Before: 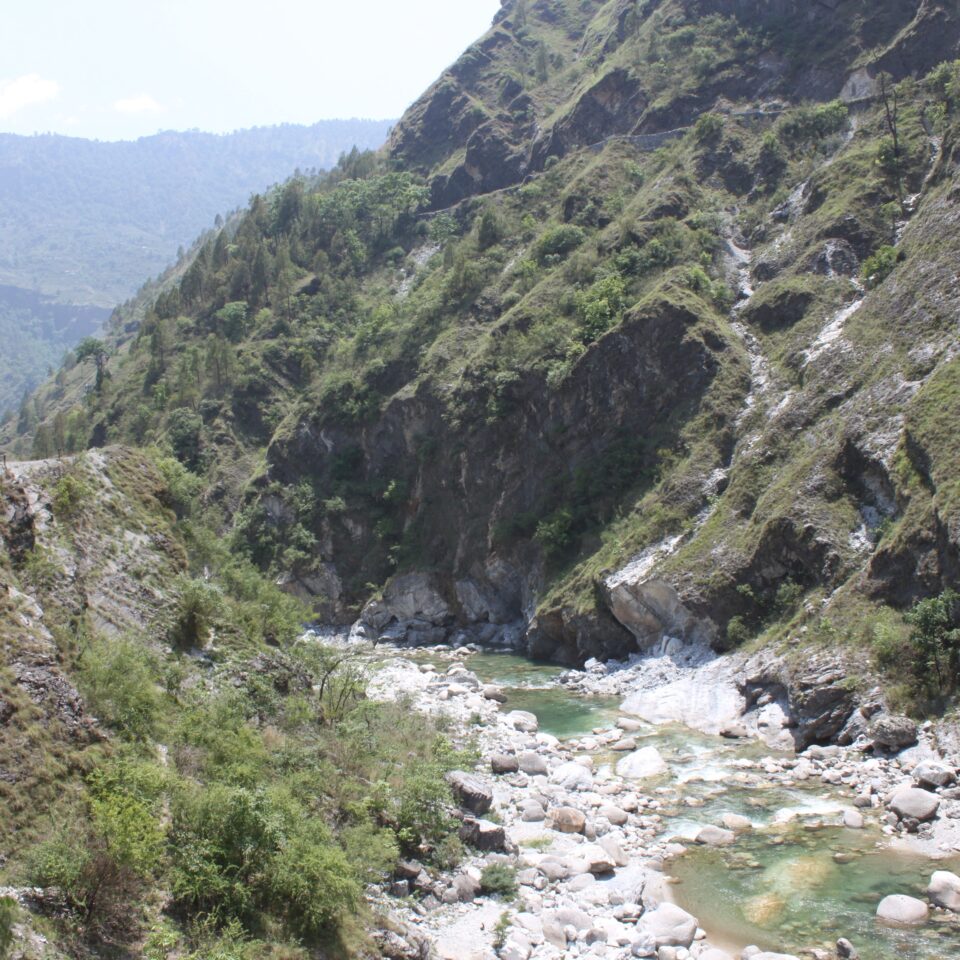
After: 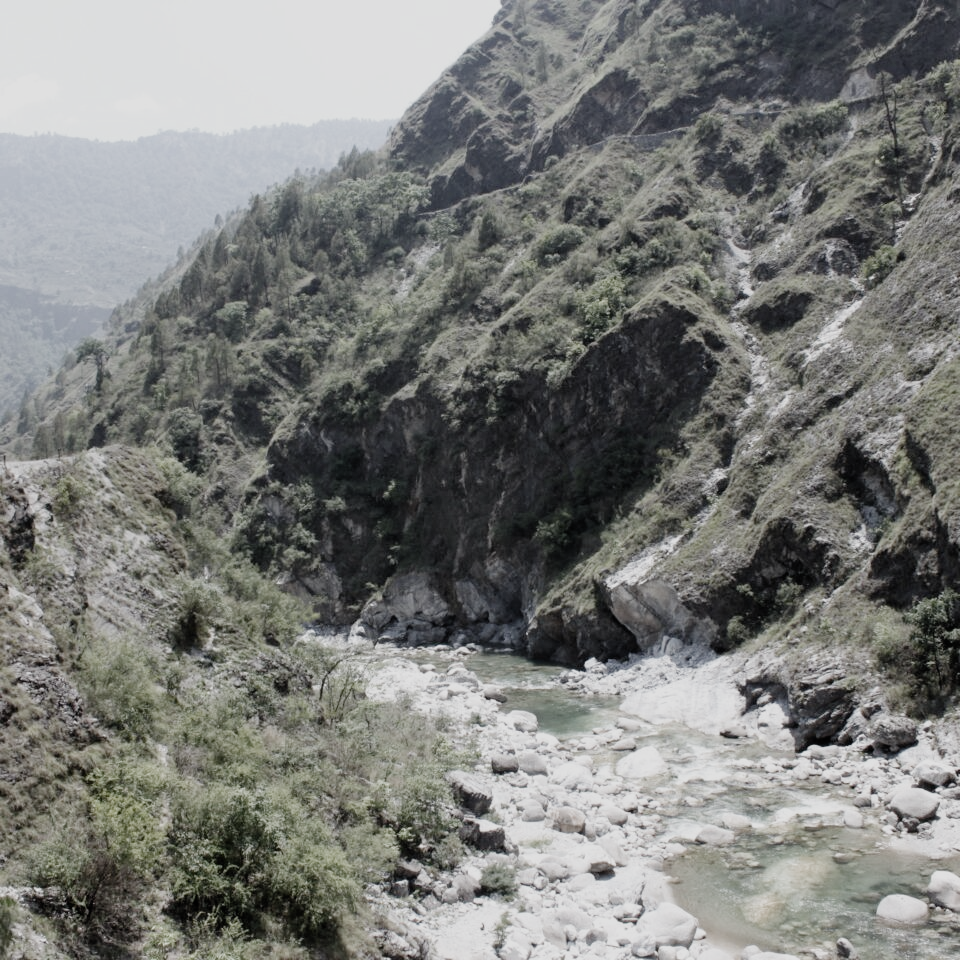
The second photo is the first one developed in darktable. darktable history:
filmic rgb: black relative exposure -5.09 EV, white relative exposure 3.99 EV, hardness 2.91, contrast 1.192, highlights saturation mix -31.13%, add noise in highlights 0, preserve chrominance no, color science v4 (2020)
